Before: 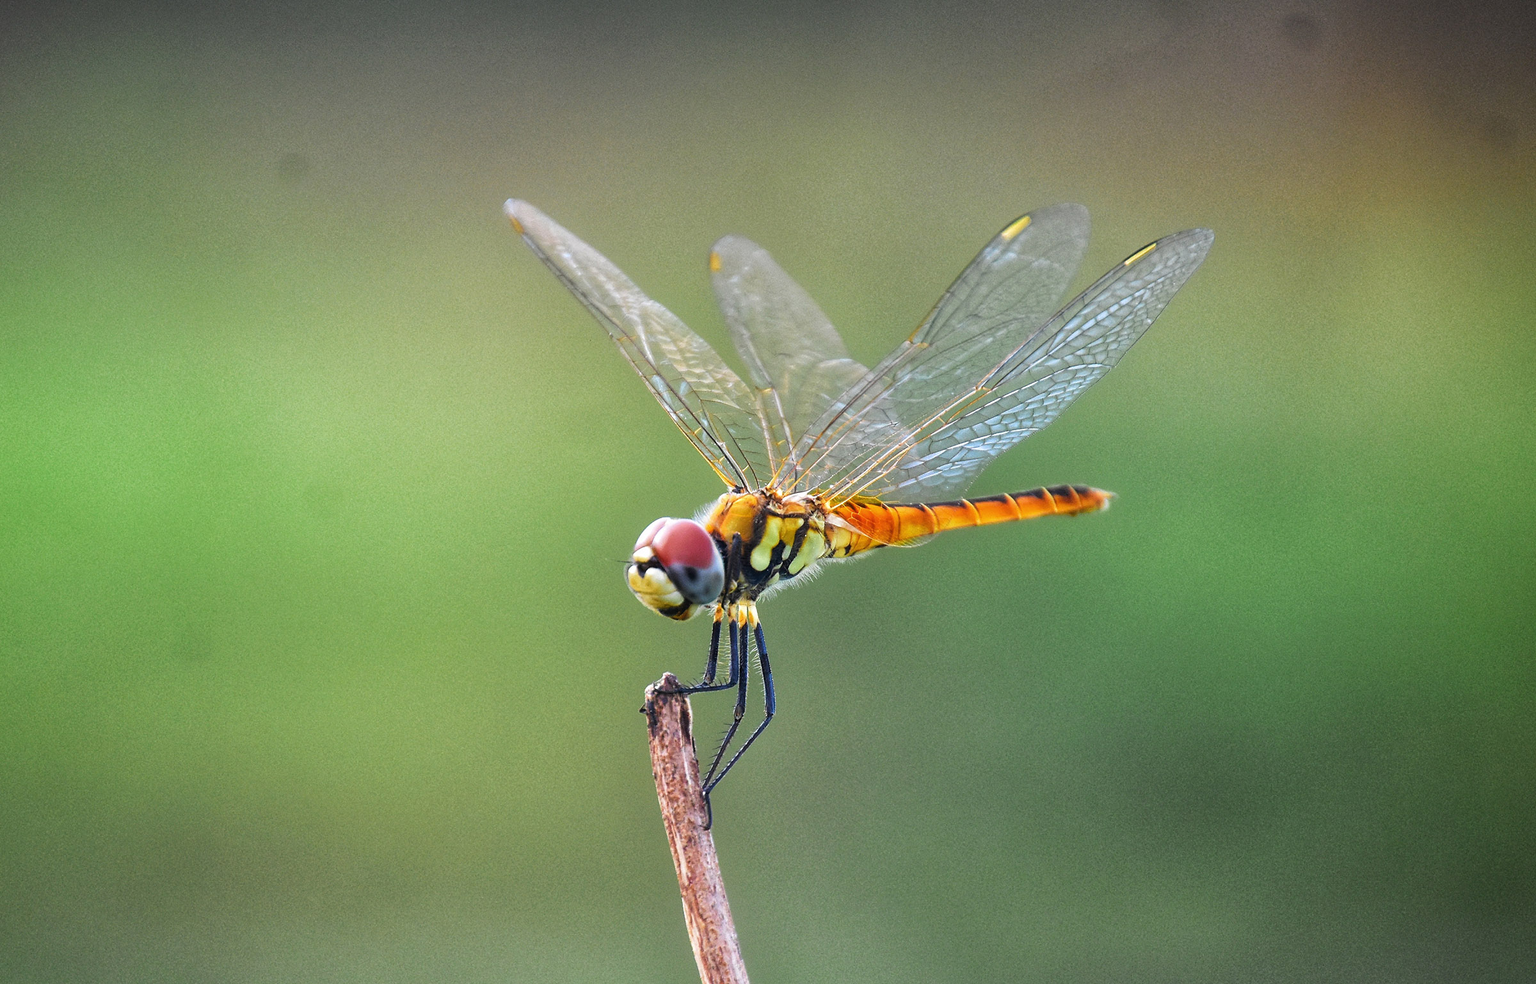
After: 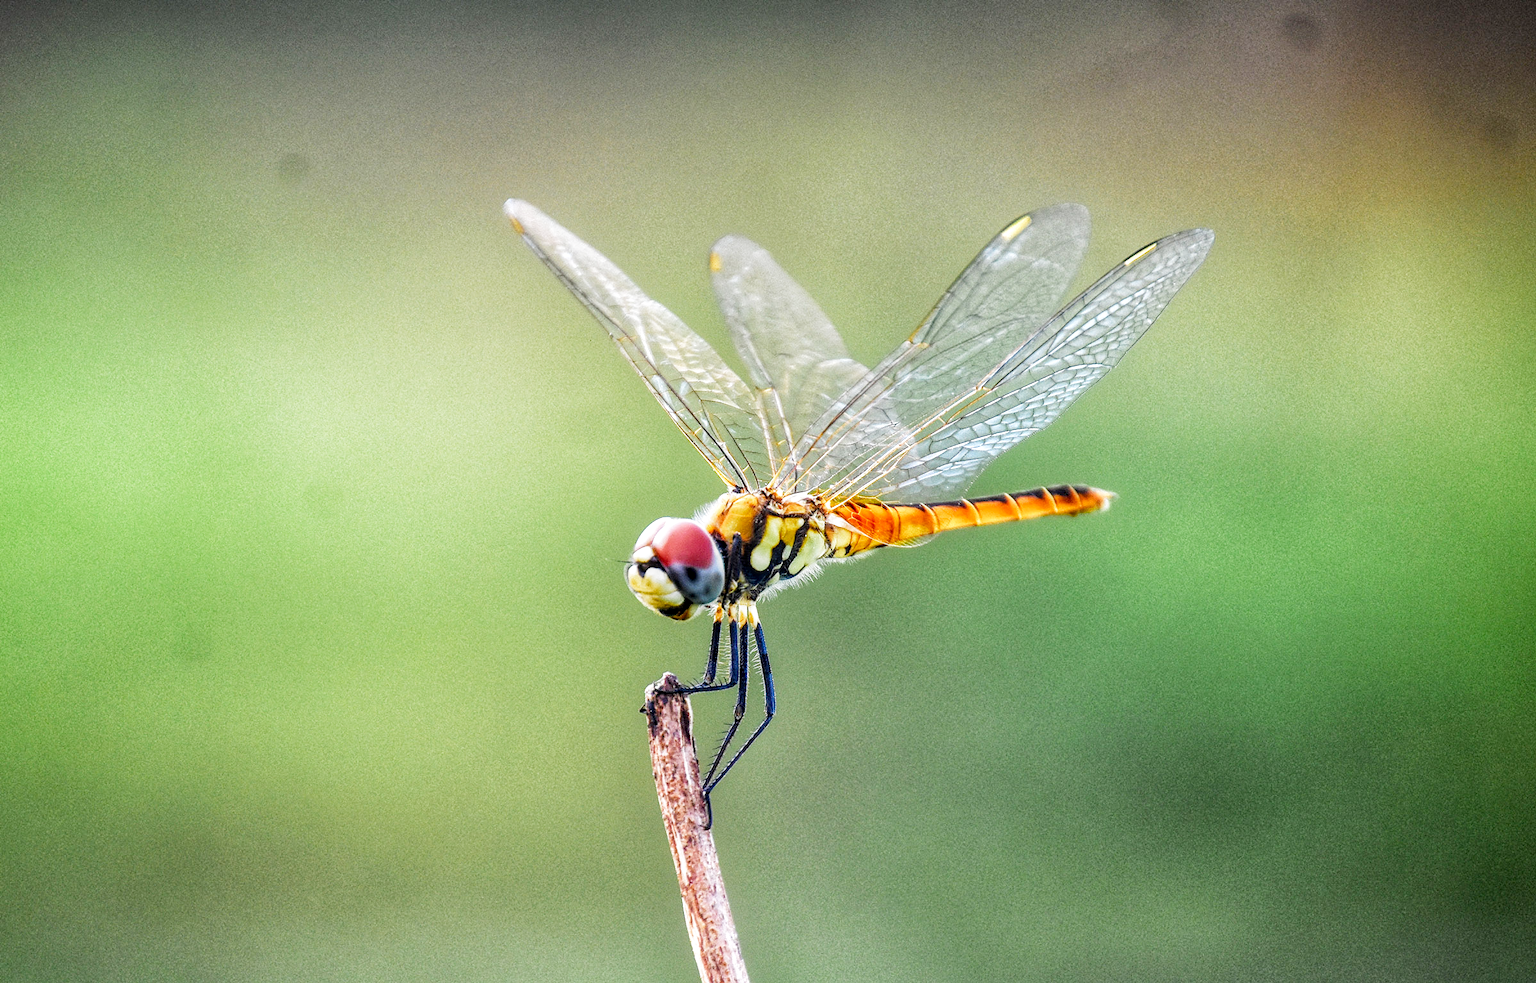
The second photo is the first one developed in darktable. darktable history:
local contrast: detail 130%
filmic rgb: middle gray luminance 12.74%, black relative exposure -10.13 EV, white relative exposure 3.47 EV, threshold 6 EV, target black luminance 0%, hardness 5.74, latitude 44.69%, contrast 1.221, highlights saturation mix 5%, shadows ↔ highlights balance 26.78%, add noise in highlights 0, preserve chrominance no, color science v3 (2019), use custom middle-gray values true, iterations of high-quality reconstruction 0, contrast in highlights soft, enable highlight reconstruction true
